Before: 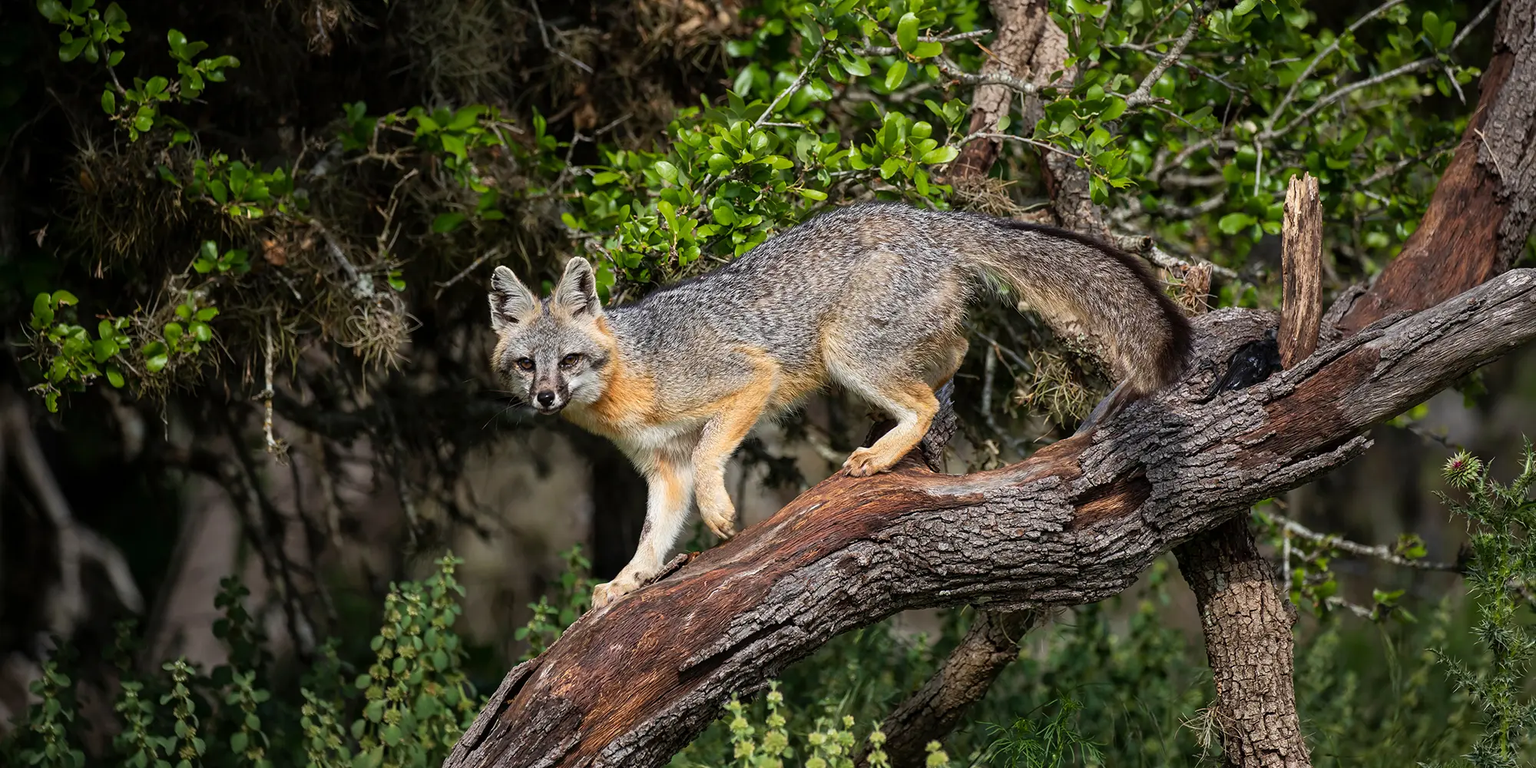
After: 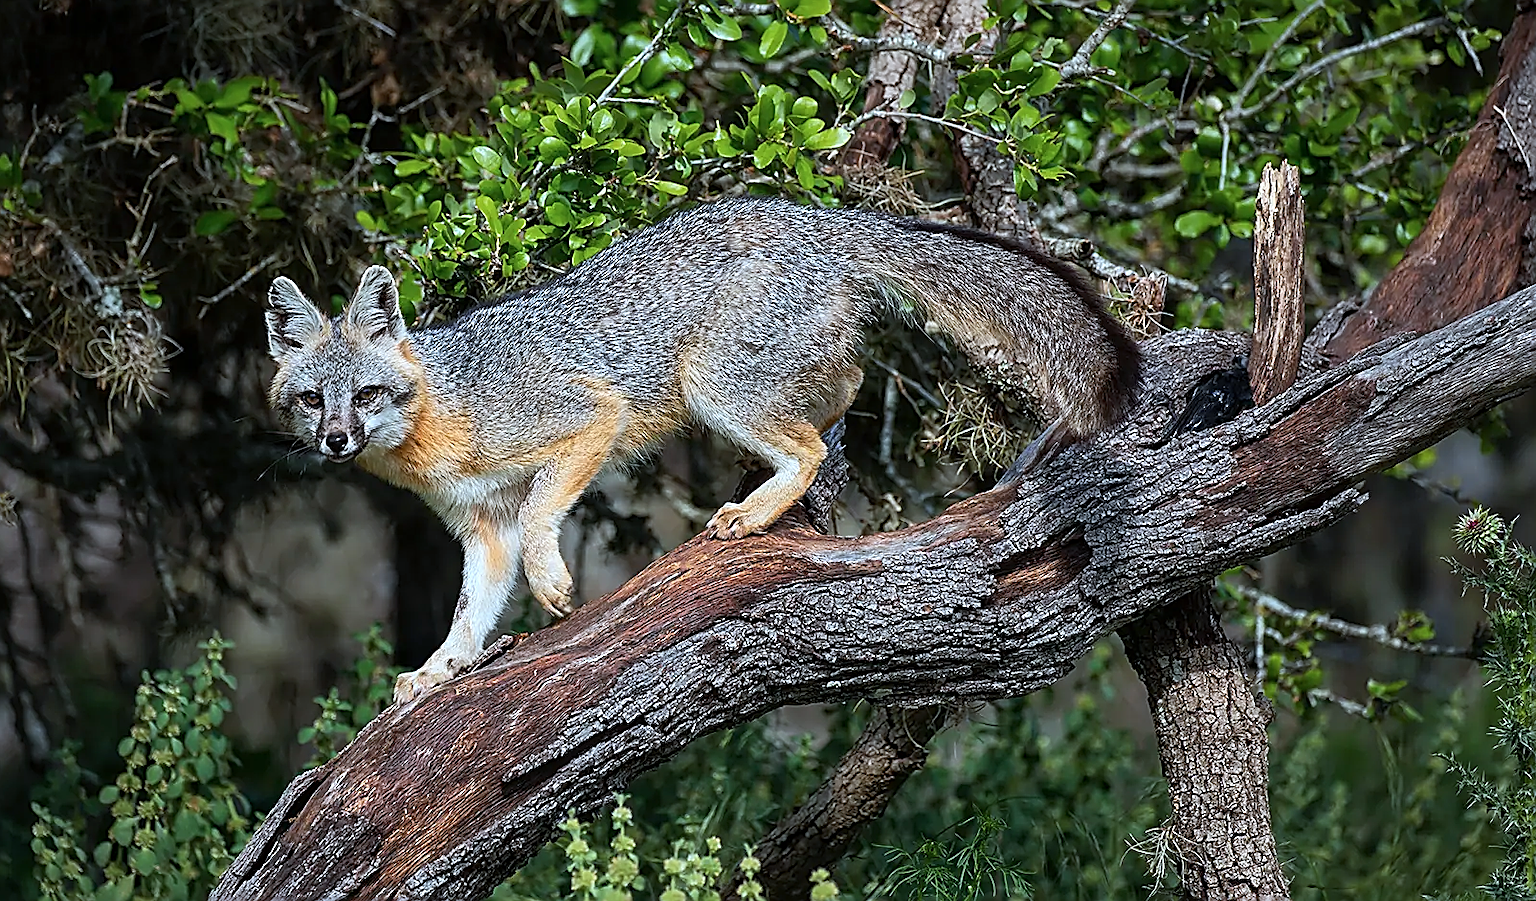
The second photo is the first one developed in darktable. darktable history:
sharpen: radius 1.685, amount 1.294
color calibration: output R [1.063, -0.012, -0.003, 0], output G [0, 1.022, 0.021, 0], output B [-0.079, 0.047, 1, 0], illuminant custom, x 0.389, y 0.387, temperature 3838.64 K
crop and rotate: left 17.959%, top 5.771%, right 1.742%
